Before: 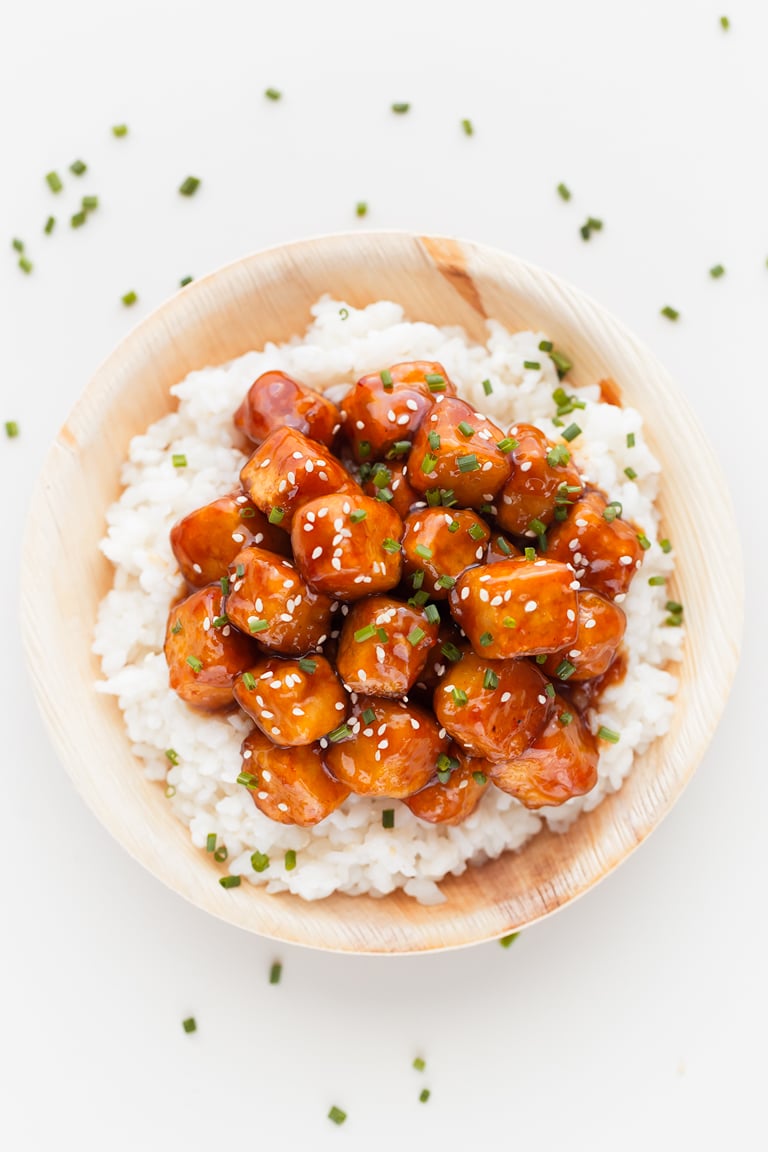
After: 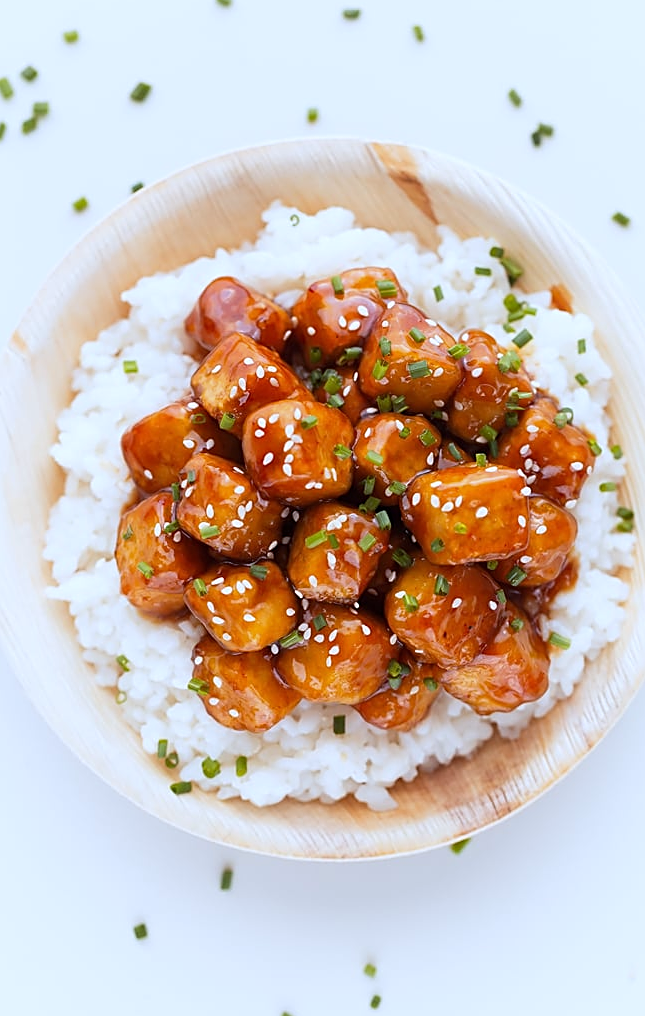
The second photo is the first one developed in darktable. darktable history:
white balance: red 0.931, blue 1.11
crop: left 6.446%, top 8.188%, right 9.538%, bottom 3.548%
sharpen: on, module defaults
